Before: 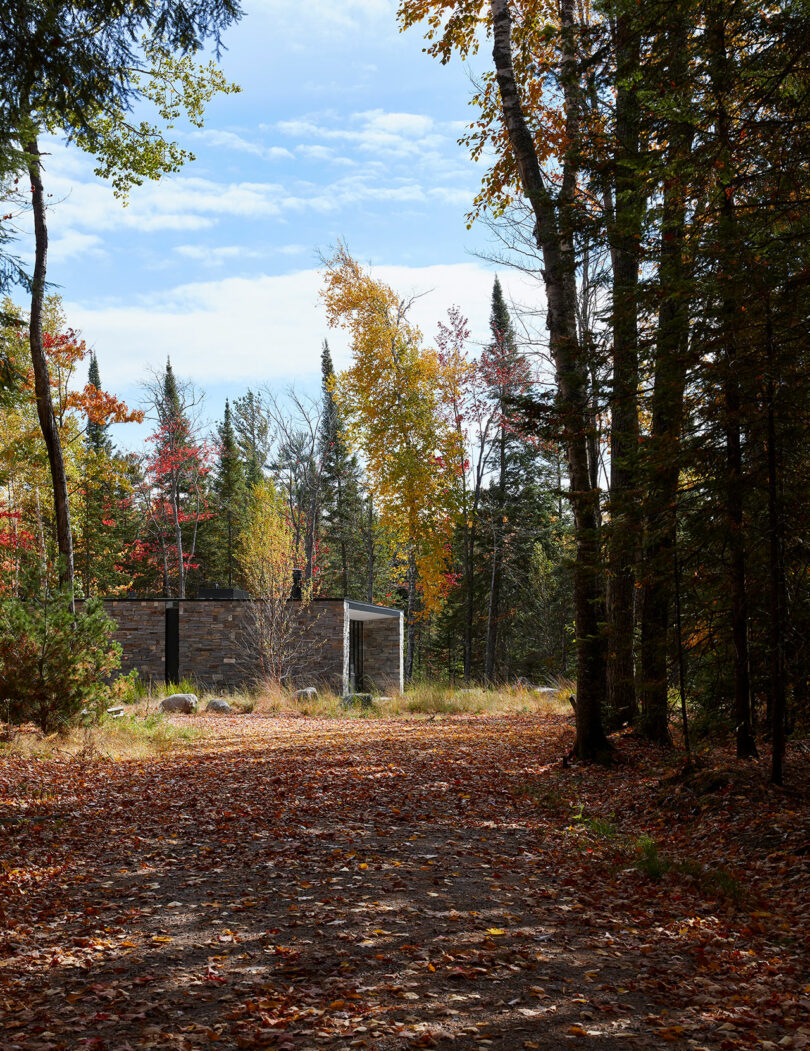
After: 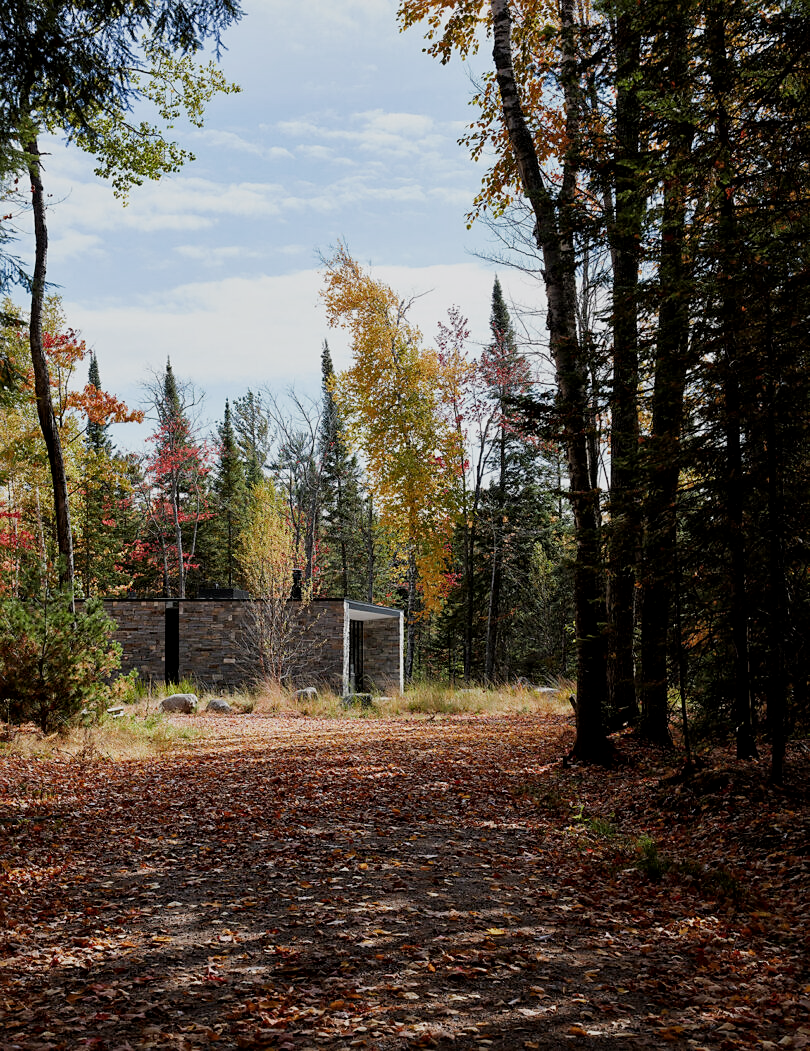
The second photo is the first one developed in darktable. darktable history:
sharpen: radius 1.563, amount 0.364, threshold 1.742
local contrast: mode bilateral grid, contrast 19, coarseness 49, detail 121%, midtone range 0.2
filmic rgb: middle gray luminance 18.24%, black relative exposure -11.11 EV, white relative exposure 3.71 EV, threshold 2.98 EV, target black luminance 0%, hardness 5.82, latitude 58.18%, contrast 0.964, shadows ↔ highlights balance 49.3%, color science v4 (2020), enable highlight reconstruction true
